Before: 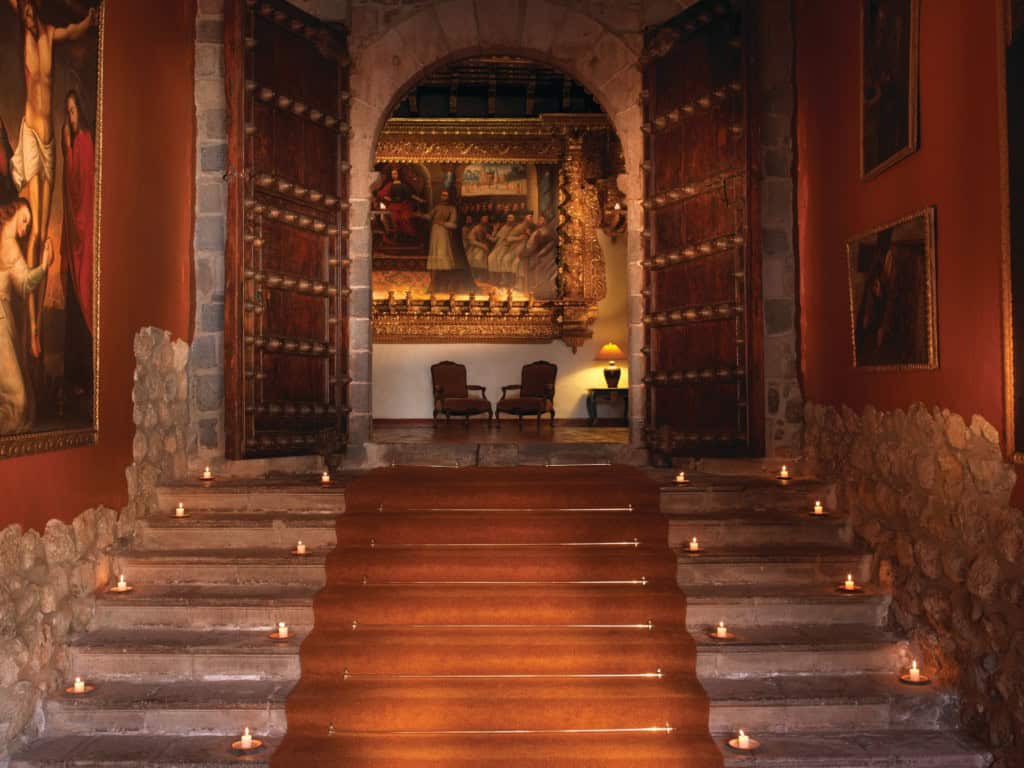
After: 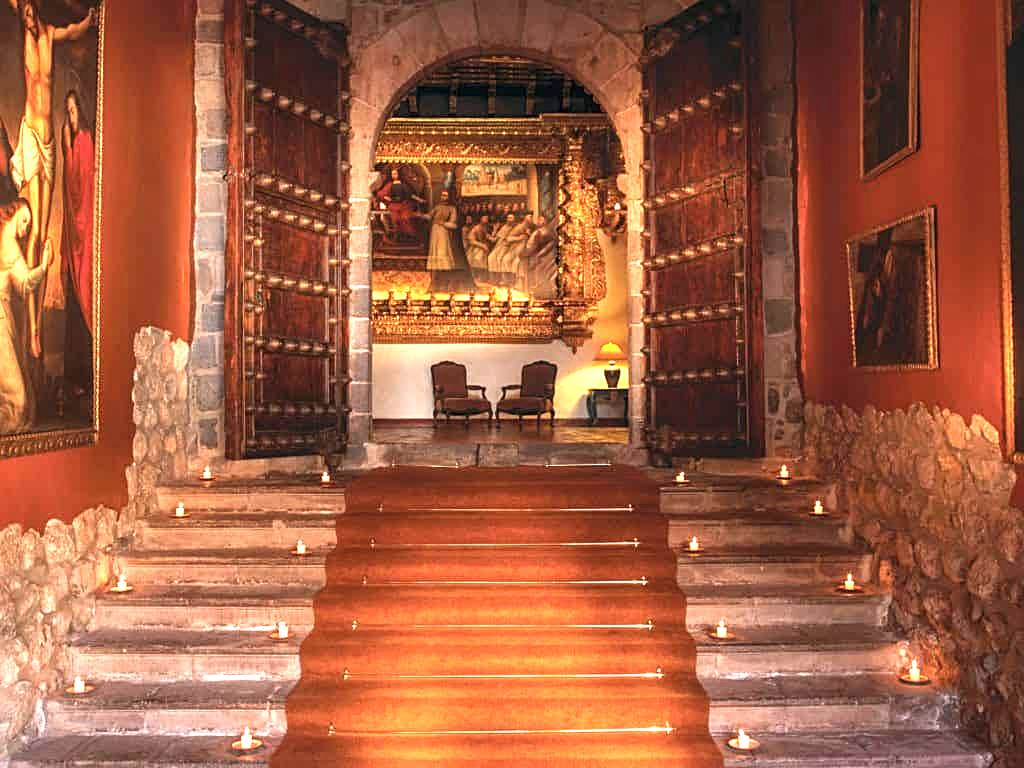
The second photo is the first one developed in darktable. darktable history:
sharpen: on, module defaults
exposure: black level correction 0, exposure 1.5 EV, compensate exposure bias true, compensate highlight preservation false
local contrast: on, module defaults
